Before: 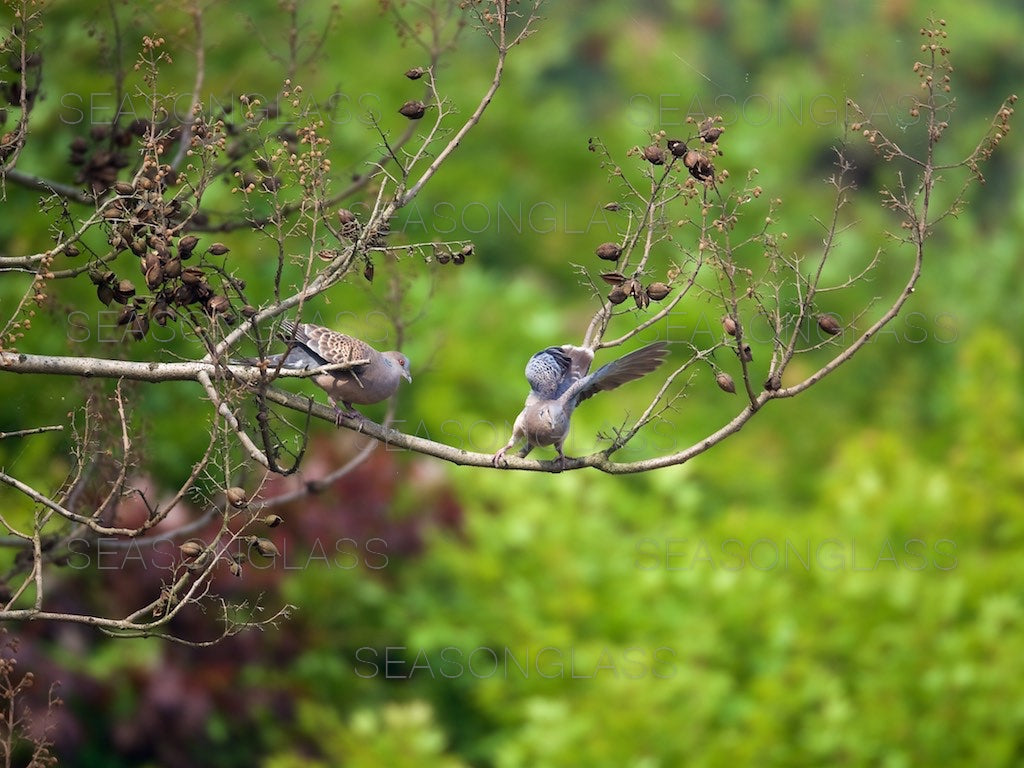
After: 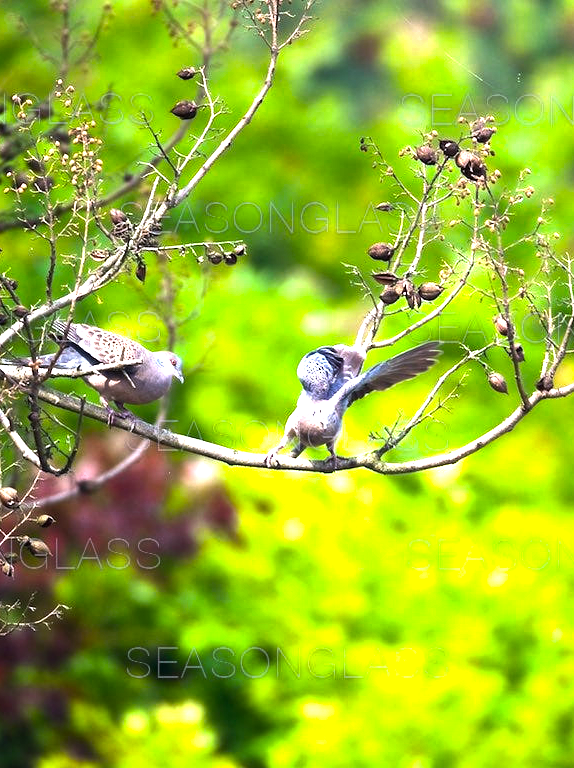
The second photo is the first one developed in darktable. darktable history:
crop and rotate: left 22.338%, right 21.574%
color calibration: illuminant as shot in camera, x 0.358, y 0.373, temperature 4628.91 K
color balance rgb: highlights gain › luminance 14.9%, linear chroma grading › global chroma 5.498%, perceptual saturation grading › global saturation 19.731%, perceptual brilliance grading › highlights 47.726%, perceptual brilliance grading › mid-tones 22.686%, perceptual brilliance grading › shadows -6.578%
color zones: curves: ch0 [(0.11, 0.396) (0.195, 0.36) (0.25, 0.5) (0.303, 0.412) (0.357, 0.544) (0.75, 0.5) (0.967, 0.328)]; ch1 [(0, 0.468) (0.112, 0.512) (0.202, 0.6) (0.25, 0.5) (0.307, 0.352) (0.357, 0.544) (0.75, 0.5) (0.963, 0.524)], mix -137.91%
